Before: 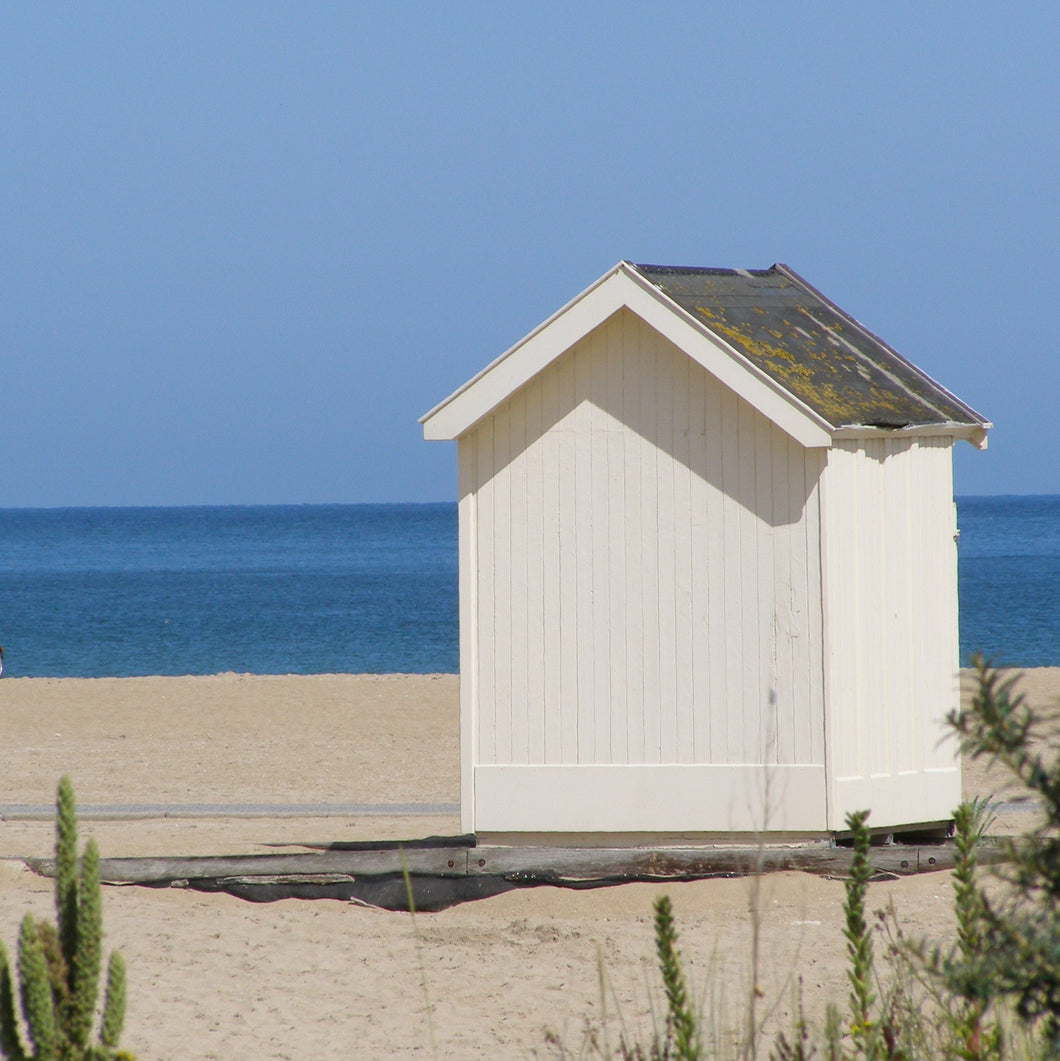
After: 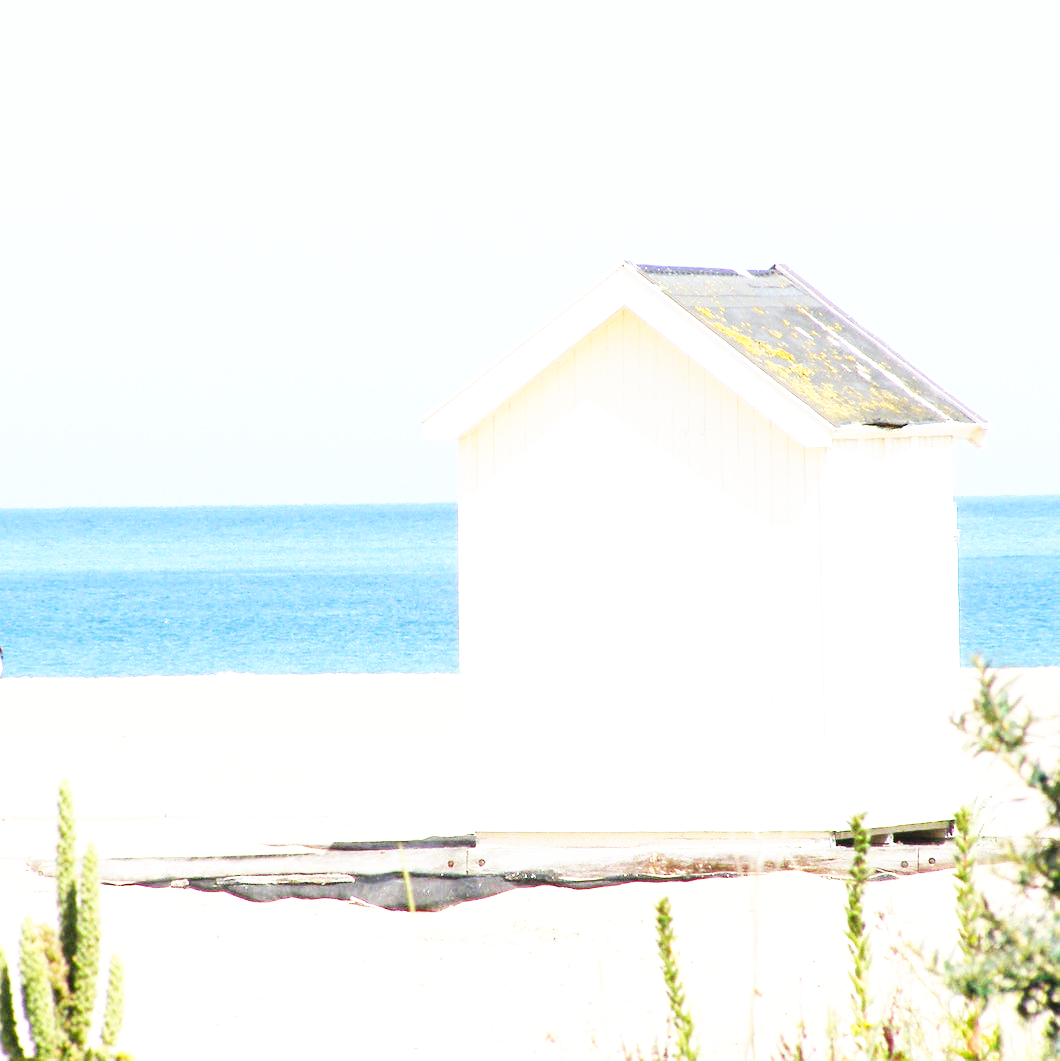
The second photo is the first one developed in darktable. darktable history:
exposure: black level correction 0, exposure 1.5 EV, compensate exposure bias true, compensate highlight preservation false
base curve: curves: ch0 [(0, 0) (0.007, 0.004) (0.027, 0.03) (0.046, 0.07) (0.207, 0.54) (0.442, 0.872) (0.673, 0.972) (1, 1)], preserve colors none
